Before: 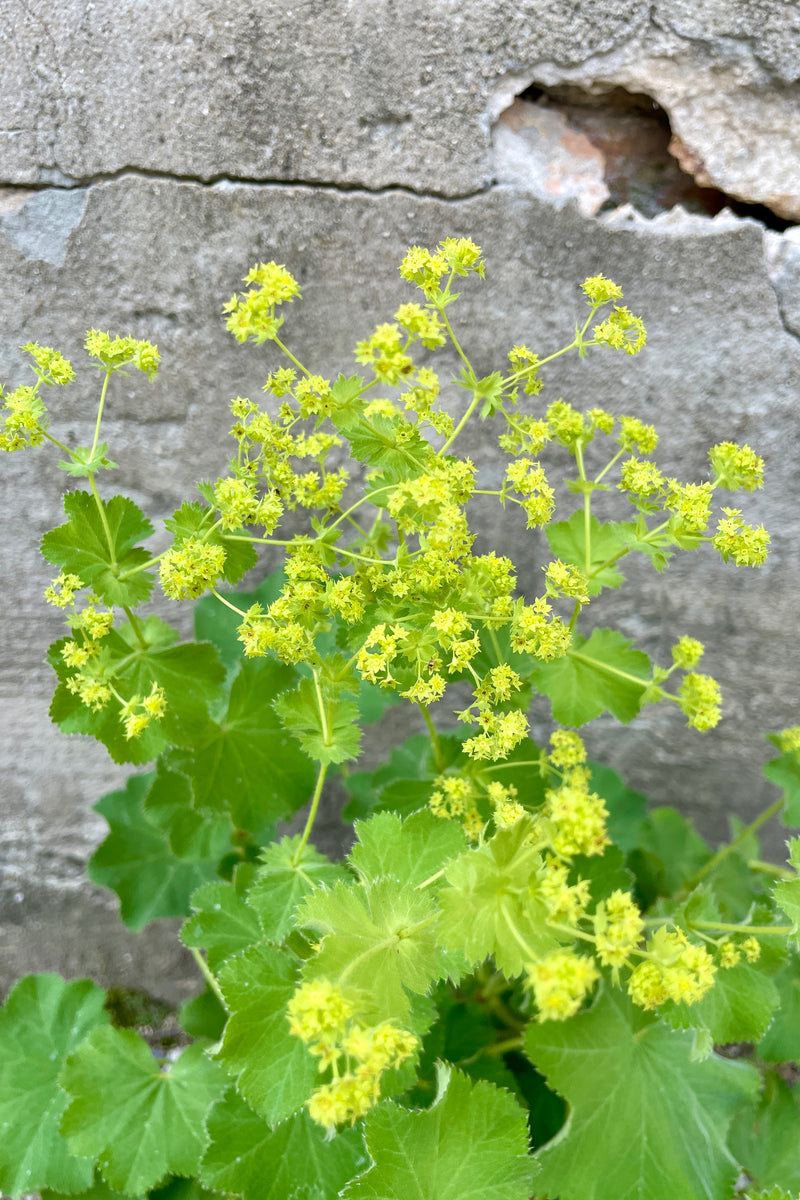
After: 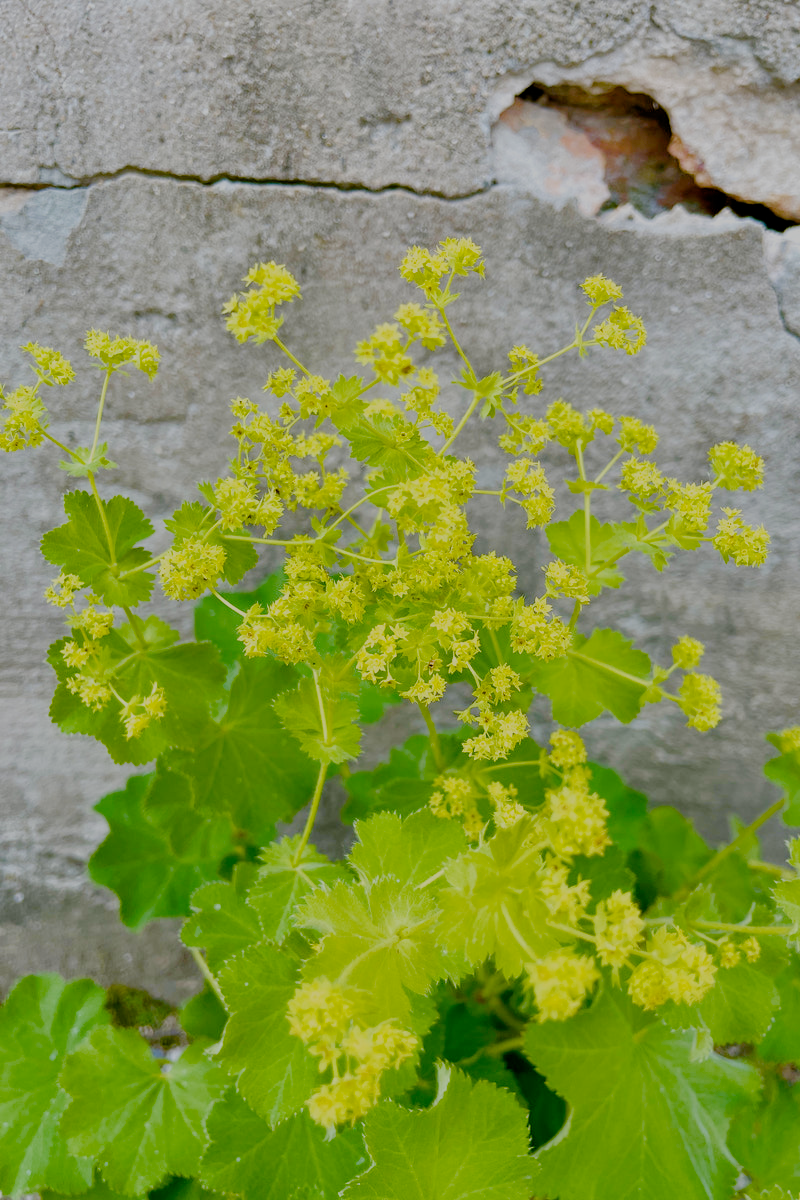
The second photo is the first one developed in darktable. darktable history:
color balance rgb: linear chroma grading › mid-tones 7.864%, perceptual saturation grading › global saturation 34.823%, perceptual saturation grading › highlights -25.711%, perceptual saturation grading › shadows 49.833%, hue shift -4.7°, contrast -21.835%
filmic rgb: black relative exposure -7.65 EV, white relative exposure 4.56 EV, hardness 3.61, preserve chrominance no, color science v4 (2020), contrast in shadows soft
